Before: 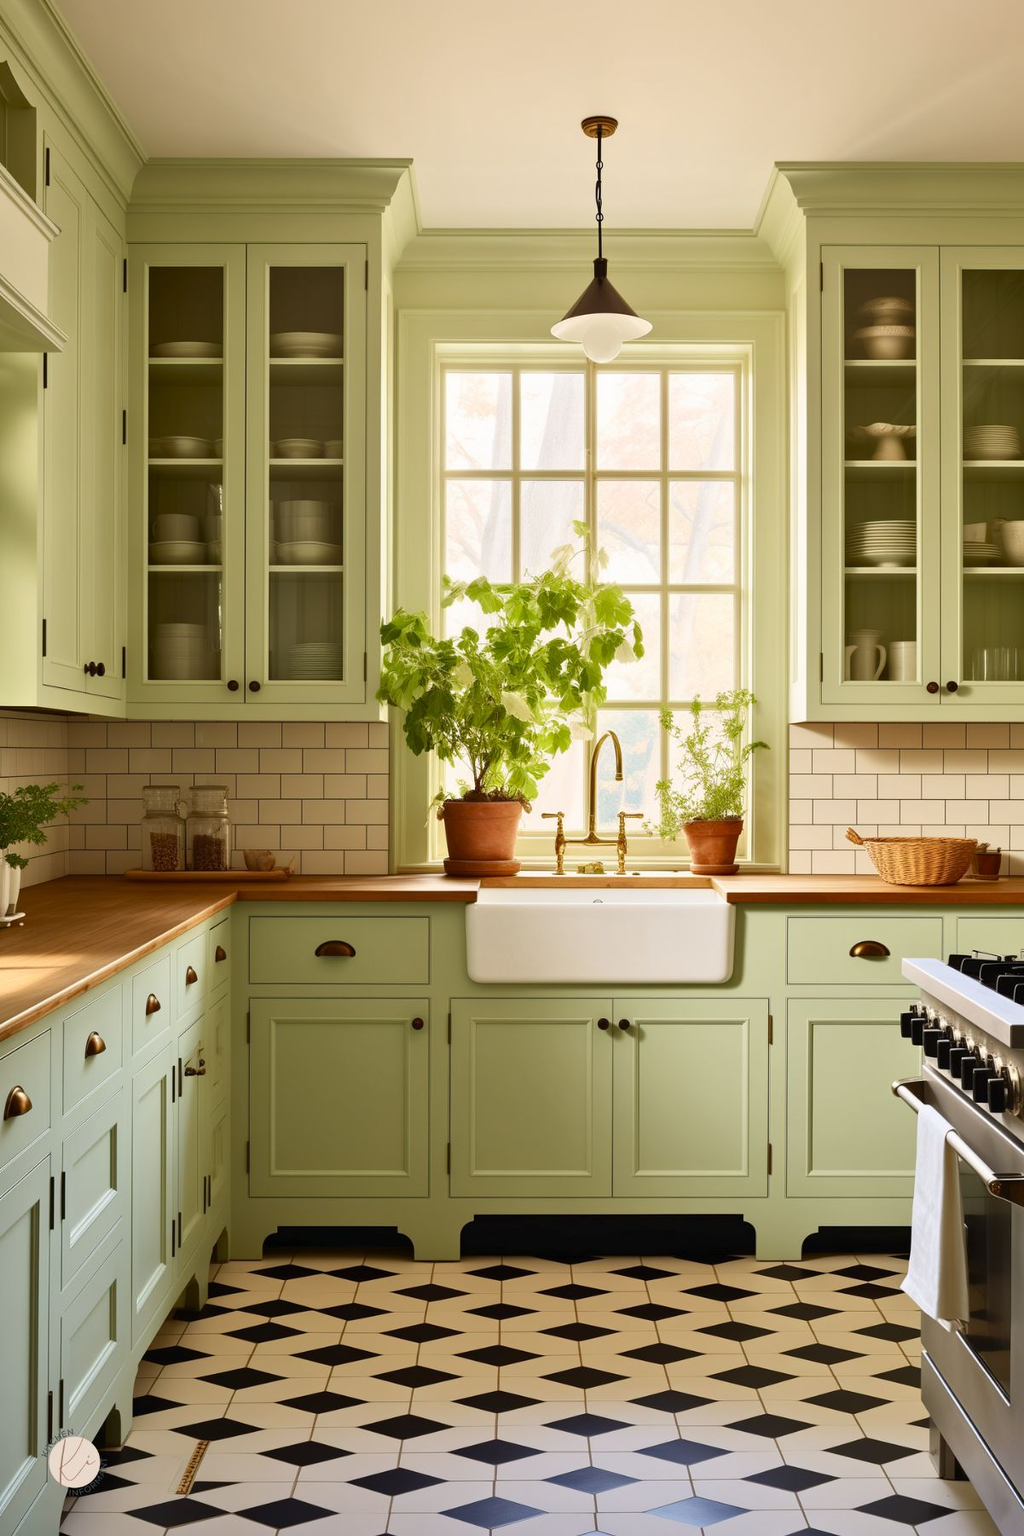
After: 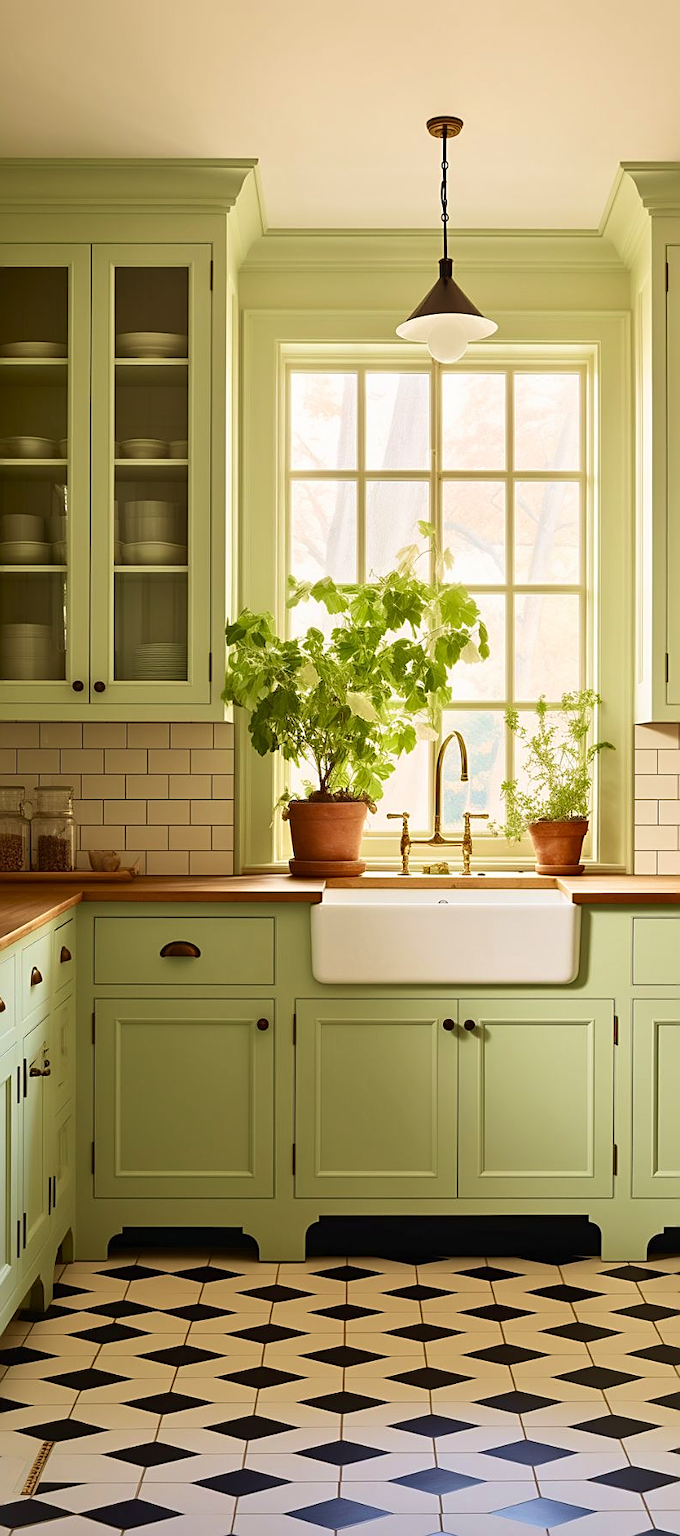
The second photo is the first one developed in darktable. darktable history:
crop and rotate: left 15.19%, right 18.356%
exposure: compensate exposure bias true, compensate highlight preservation false
sharpen: on, module defaults
velvia: strength 26.59%
